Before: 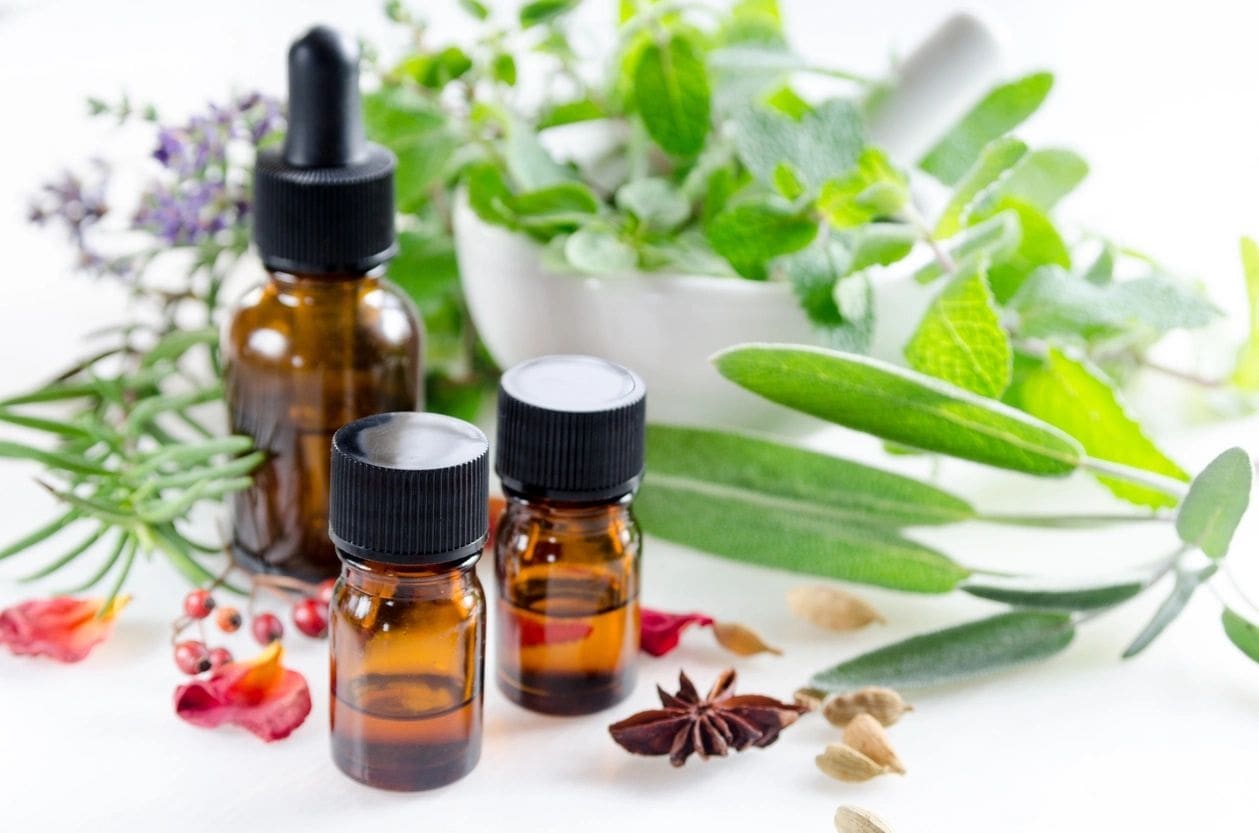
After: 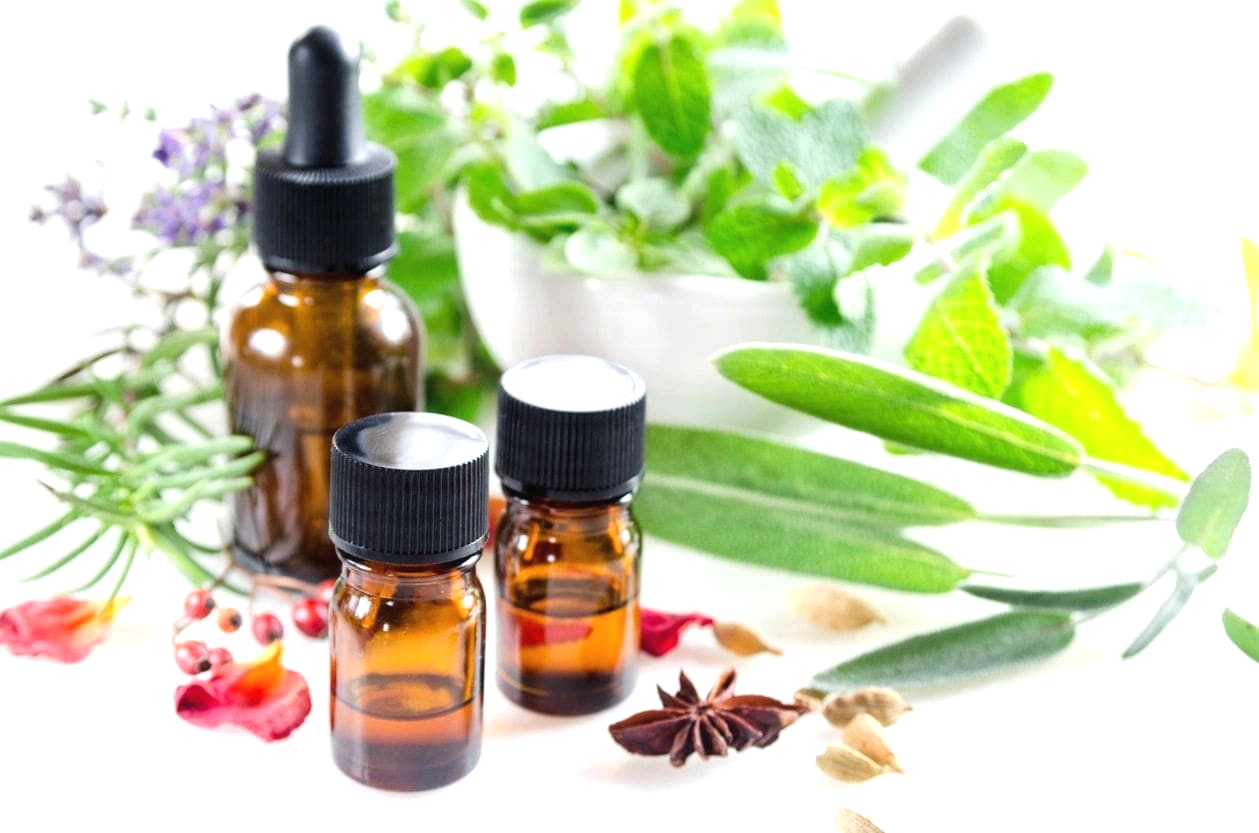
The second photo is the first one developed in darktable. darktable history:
exposure: black level correction -0.001, exposure 0.545 EV, compensate highlight preservation false
